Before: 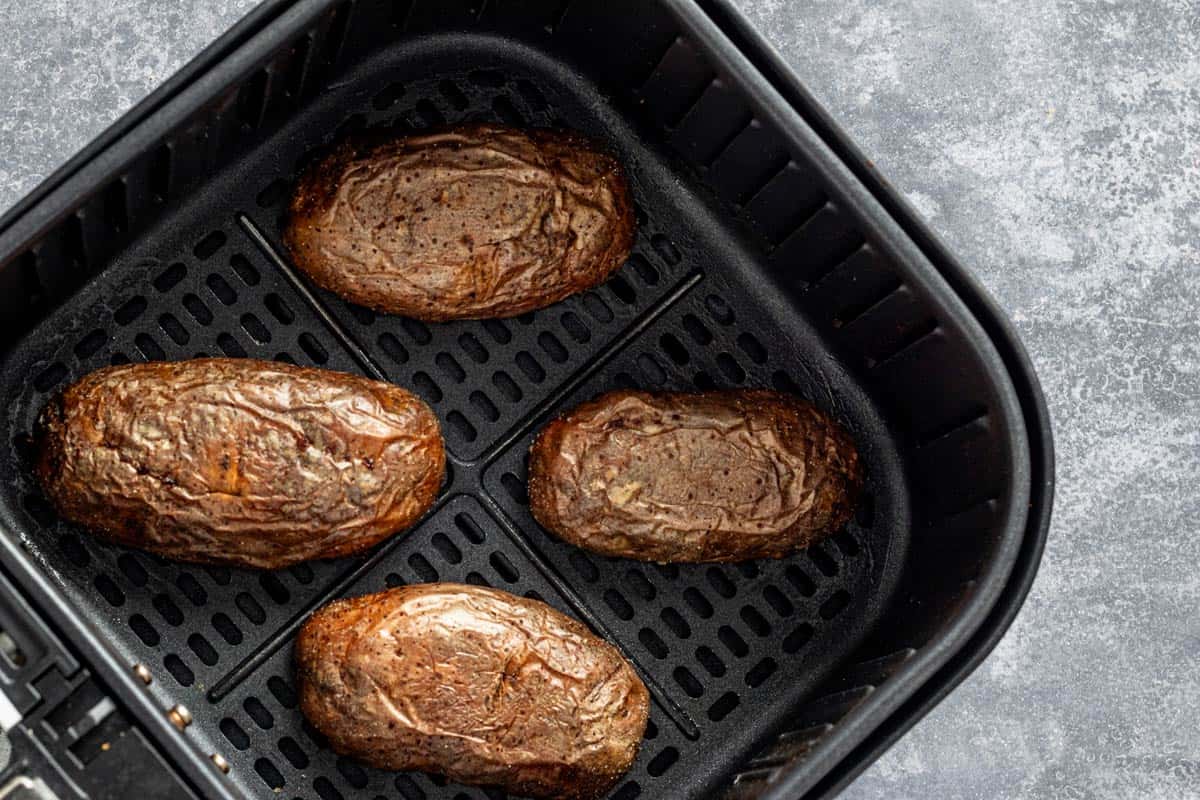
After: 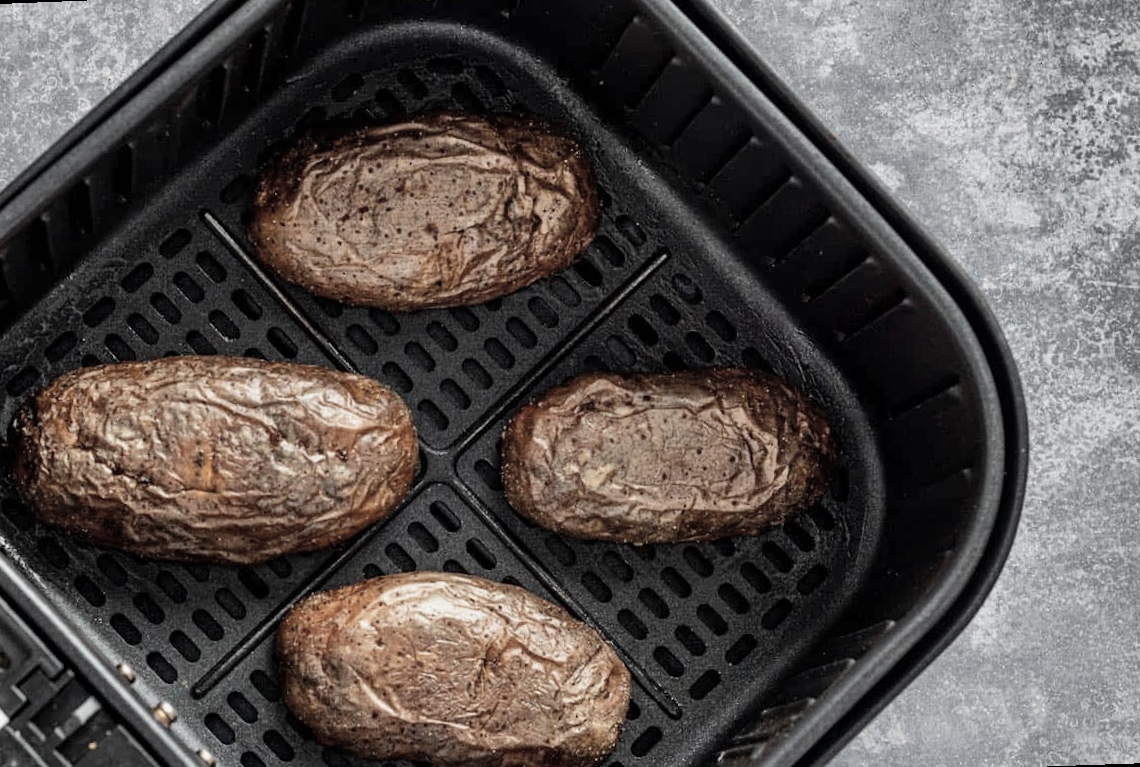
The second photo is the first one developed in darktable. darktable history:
shadows and highlights: white point adjustment -3.64, highlights -63.34, highlights color adjustment 42%, soften with gaussian
rotate and perspective: rotation -2.12°, lens shift (vertical) 0.009, lens shift (horizontal) -0.008, automatic cropping original format, crop left 0.036, crop right 0.964, crop top 0.05, crop bottom 0.959
color correction: saturation 0.5
